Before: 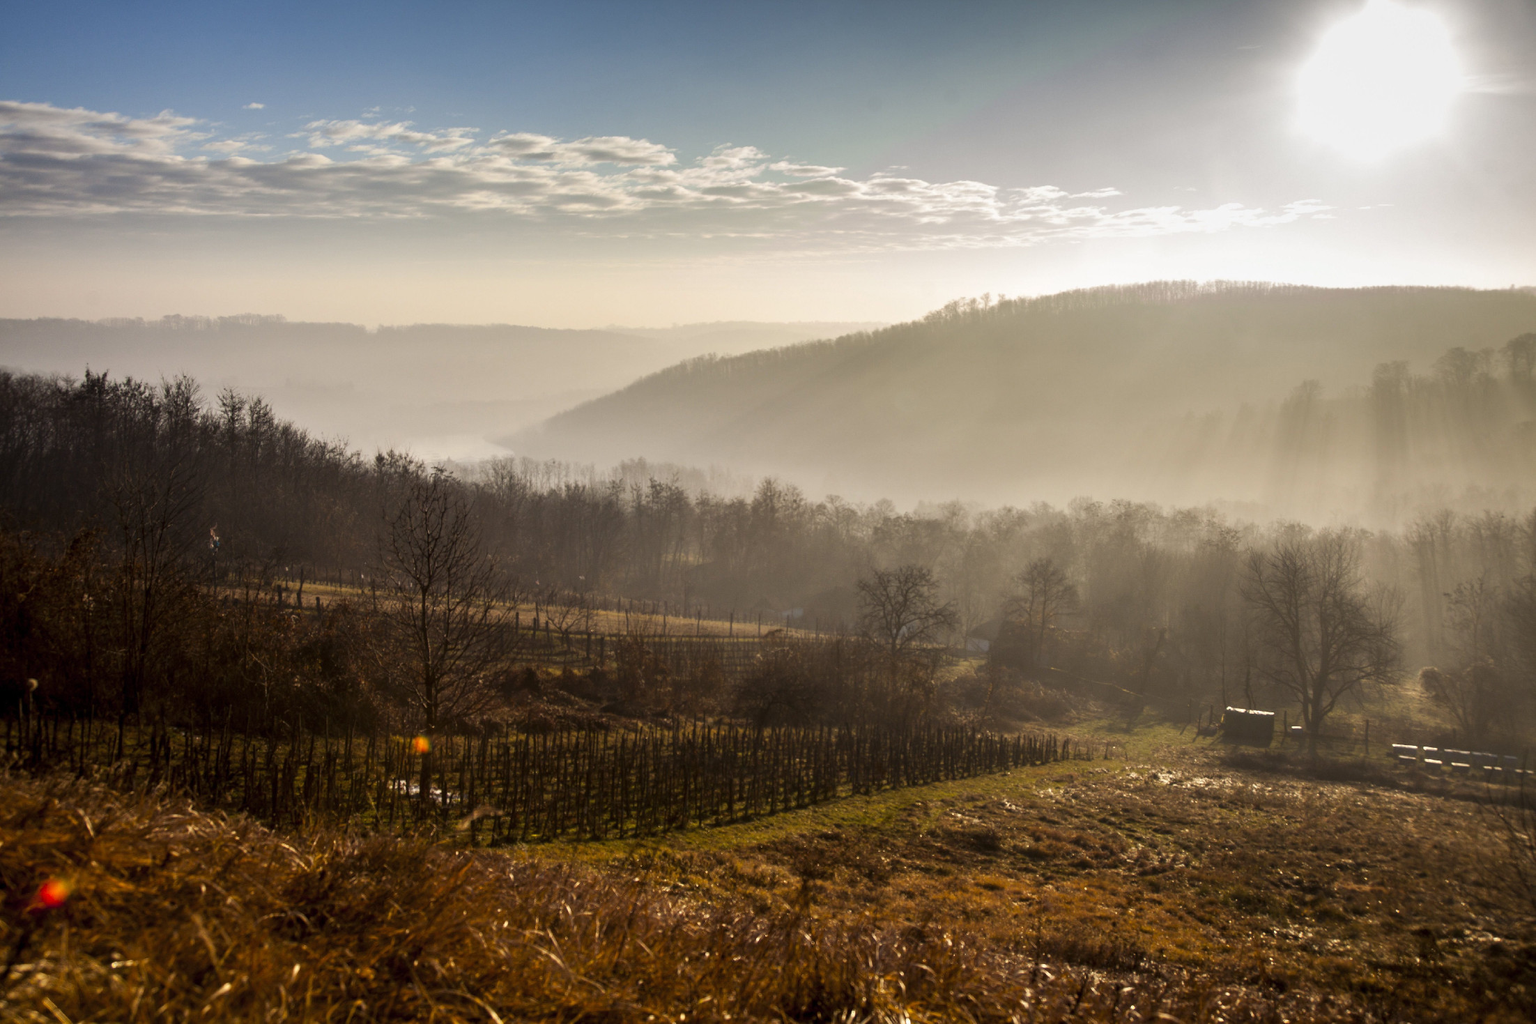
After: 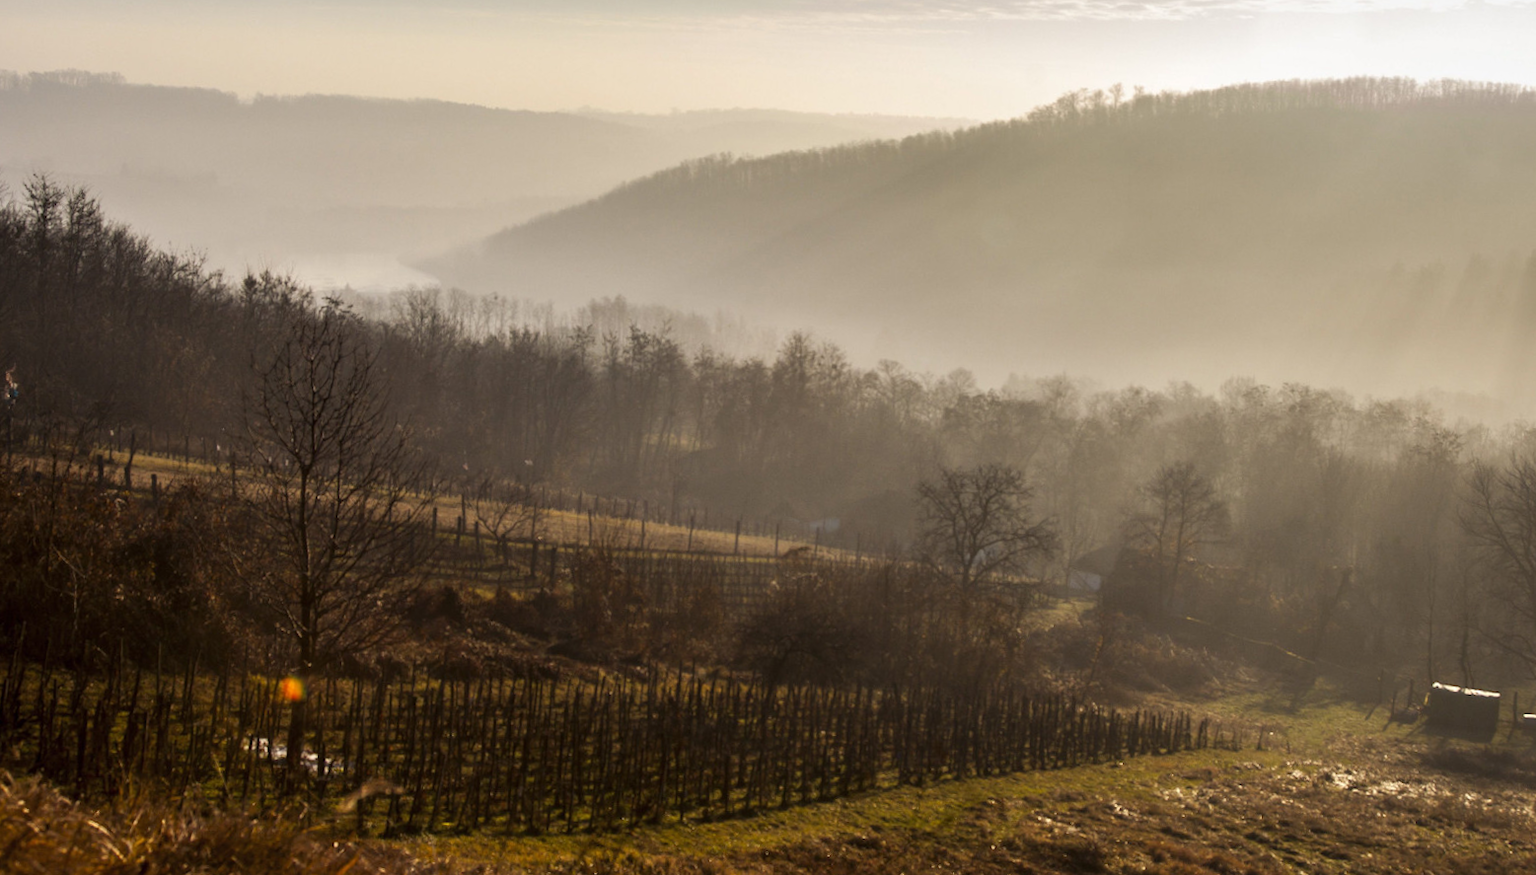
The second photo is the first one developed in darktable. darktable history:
crop and rotate: angle -3.37°, left 9.79%, top 20.73%, right 12.42%, bottom 11.82%
rotate and perspective: rotation -1°, crop left 0.011, crop right 0.989, crop top 0.025, crop bottom 0.975
